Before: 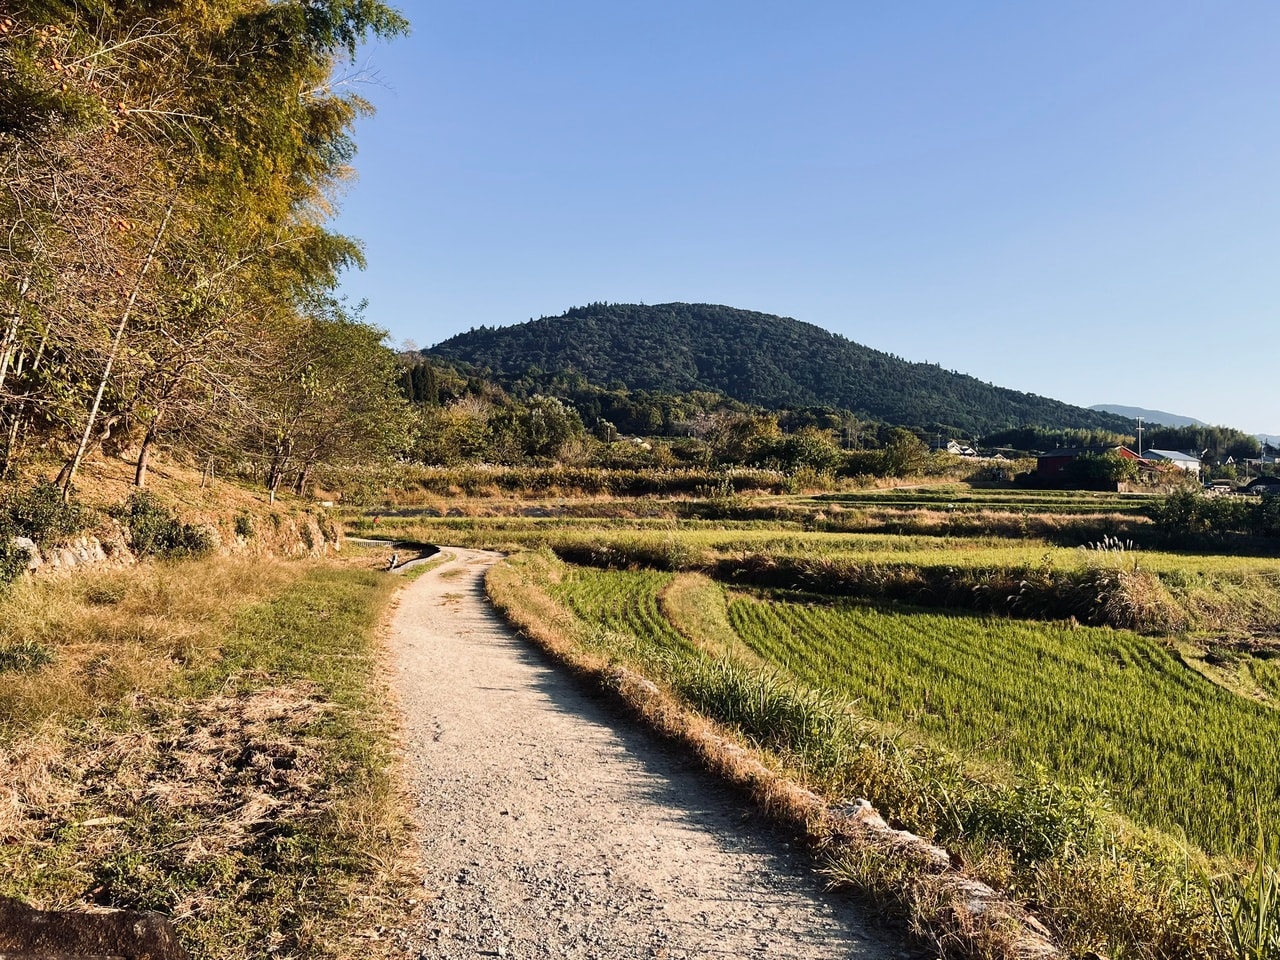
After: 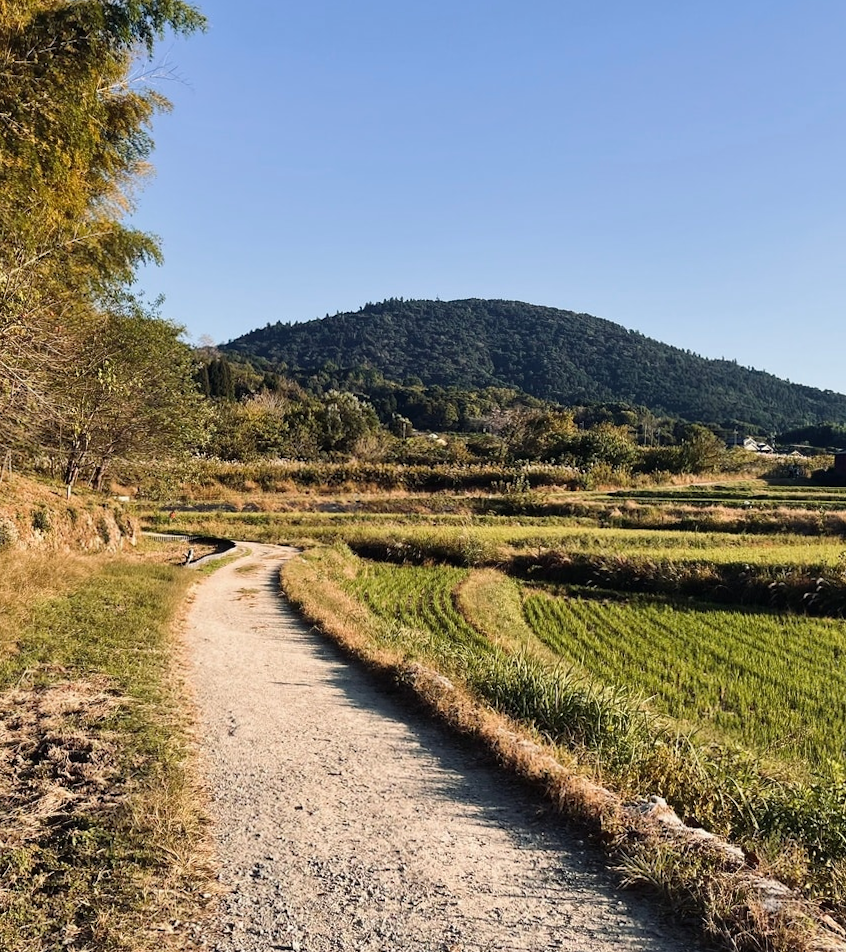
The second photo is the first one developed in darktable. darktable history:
rotate and perspective: rotation 0.192°, lens shift (horizontal) -0.015, crop left 0.005, crop right 0.996, crop top 0.006, crop bottom 0.99
crop: left 15.419%, right 17.914%
